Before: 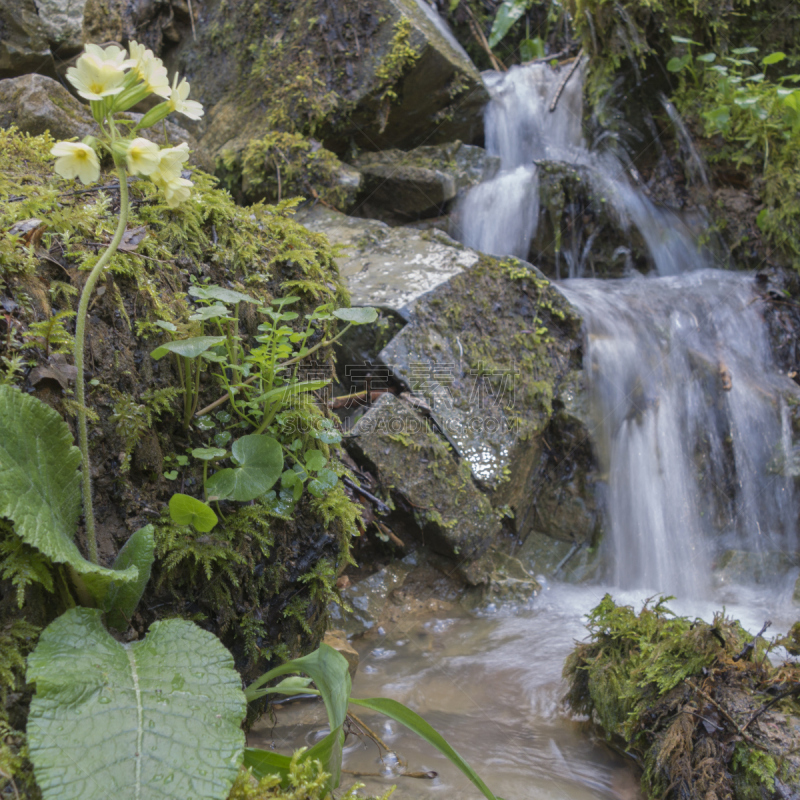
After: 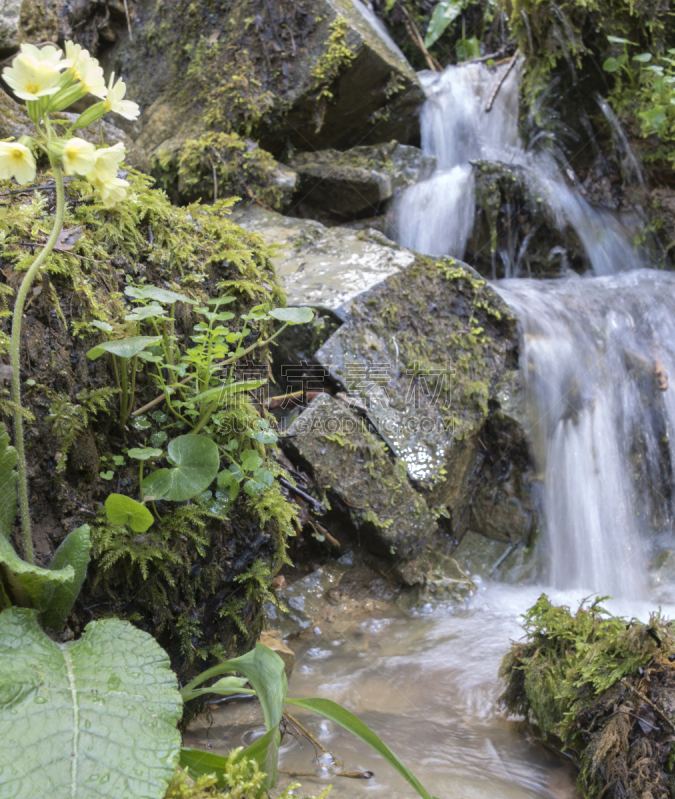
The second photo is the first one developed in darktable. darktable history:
tone equalizer: -8 EV -0.409 EV, -7 EV -0.419 EV, -6 EV -0.338 EV, -5 EV -0.213 EV, -3 EV 0.214 EV, -2 EV 0.312 EV, -1 EV 0.402 EV, +0 EV 0.417 EV, mask exposure compensation -0.485 EV
crop: left 8.029%, right 7.478%
contrast brightness saturation: contrast 0.146, brightness 0.049
exposure: exposure -0.072 EV, compensate highlight preservation false
